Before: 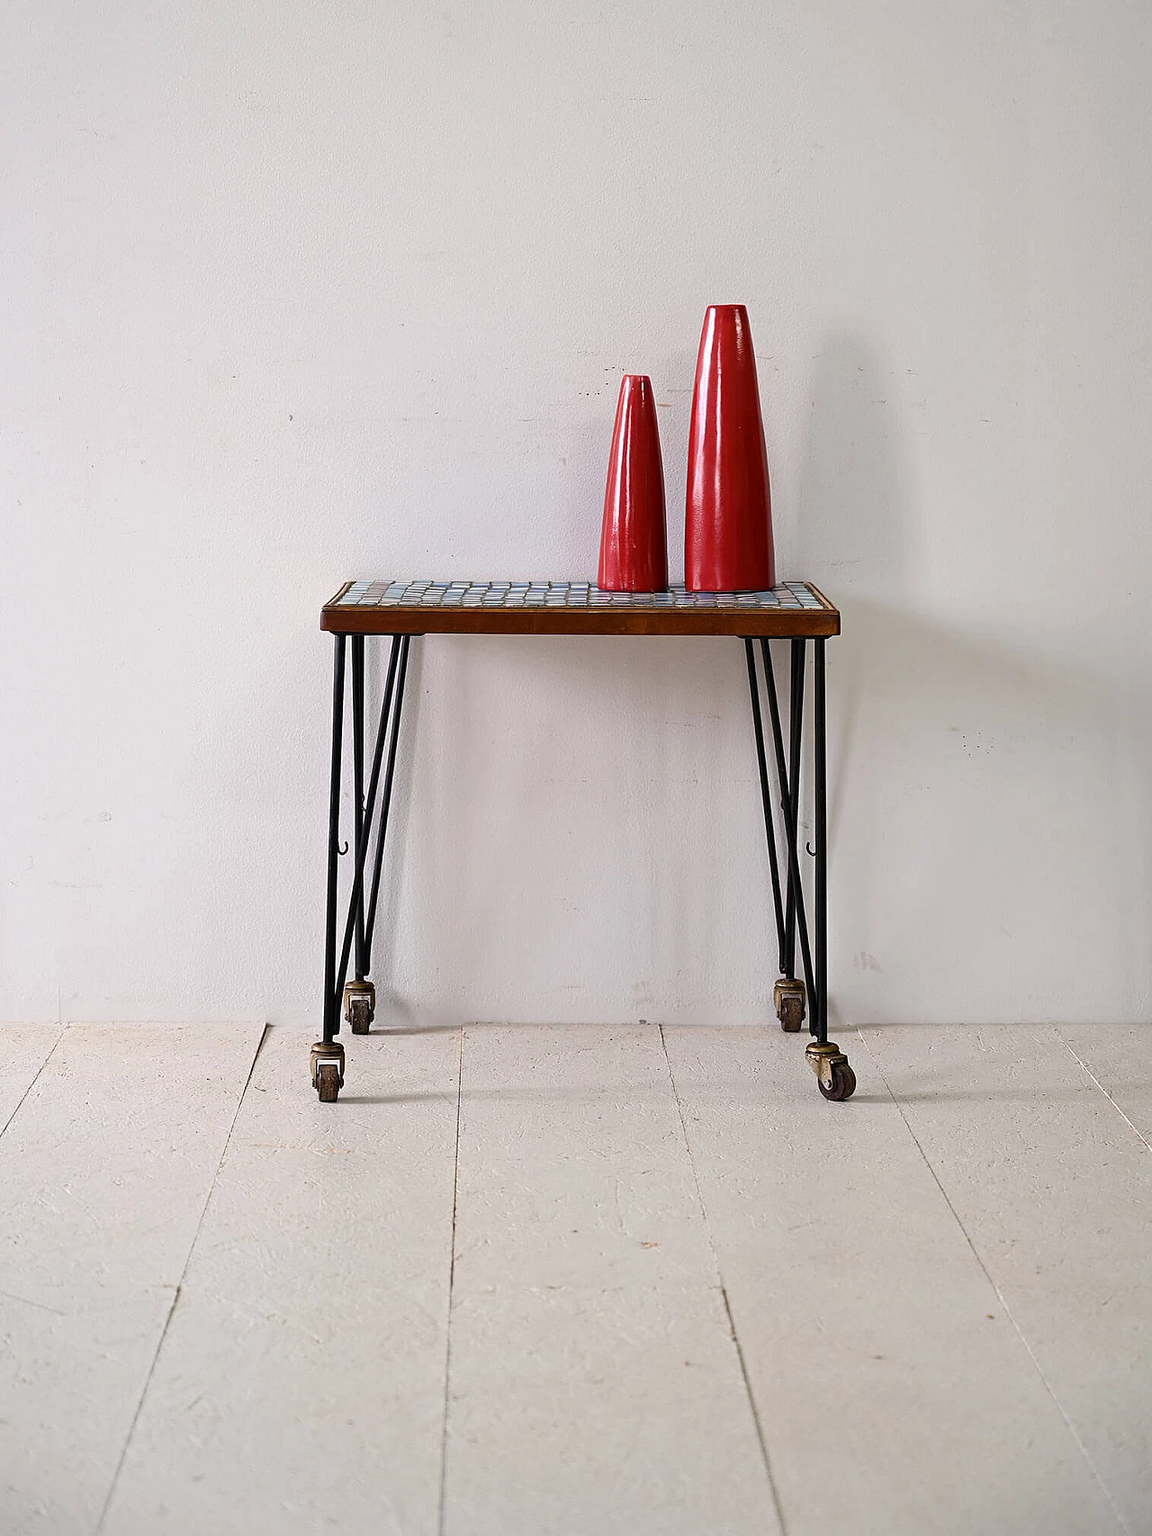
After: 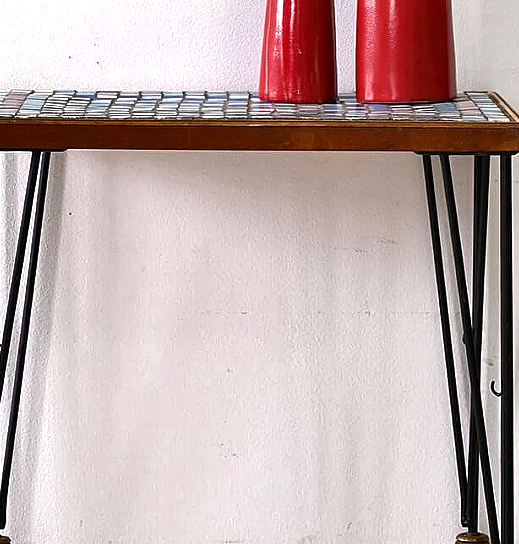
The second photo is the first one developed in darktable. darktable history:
crop: left 31.695%, top 32.532%, right 27.706%, bottom 35.464%
exposure: exposure 0.654 EV, compensate highlight preservation false
color calibration: illuminant same as pipeline (D50), adaptation XYZ, x 0.345, y 0.358, temperature 5007.37 K, gamut compression 1.67
shadows and highlights: shadows 4.58, soften with gaussian
